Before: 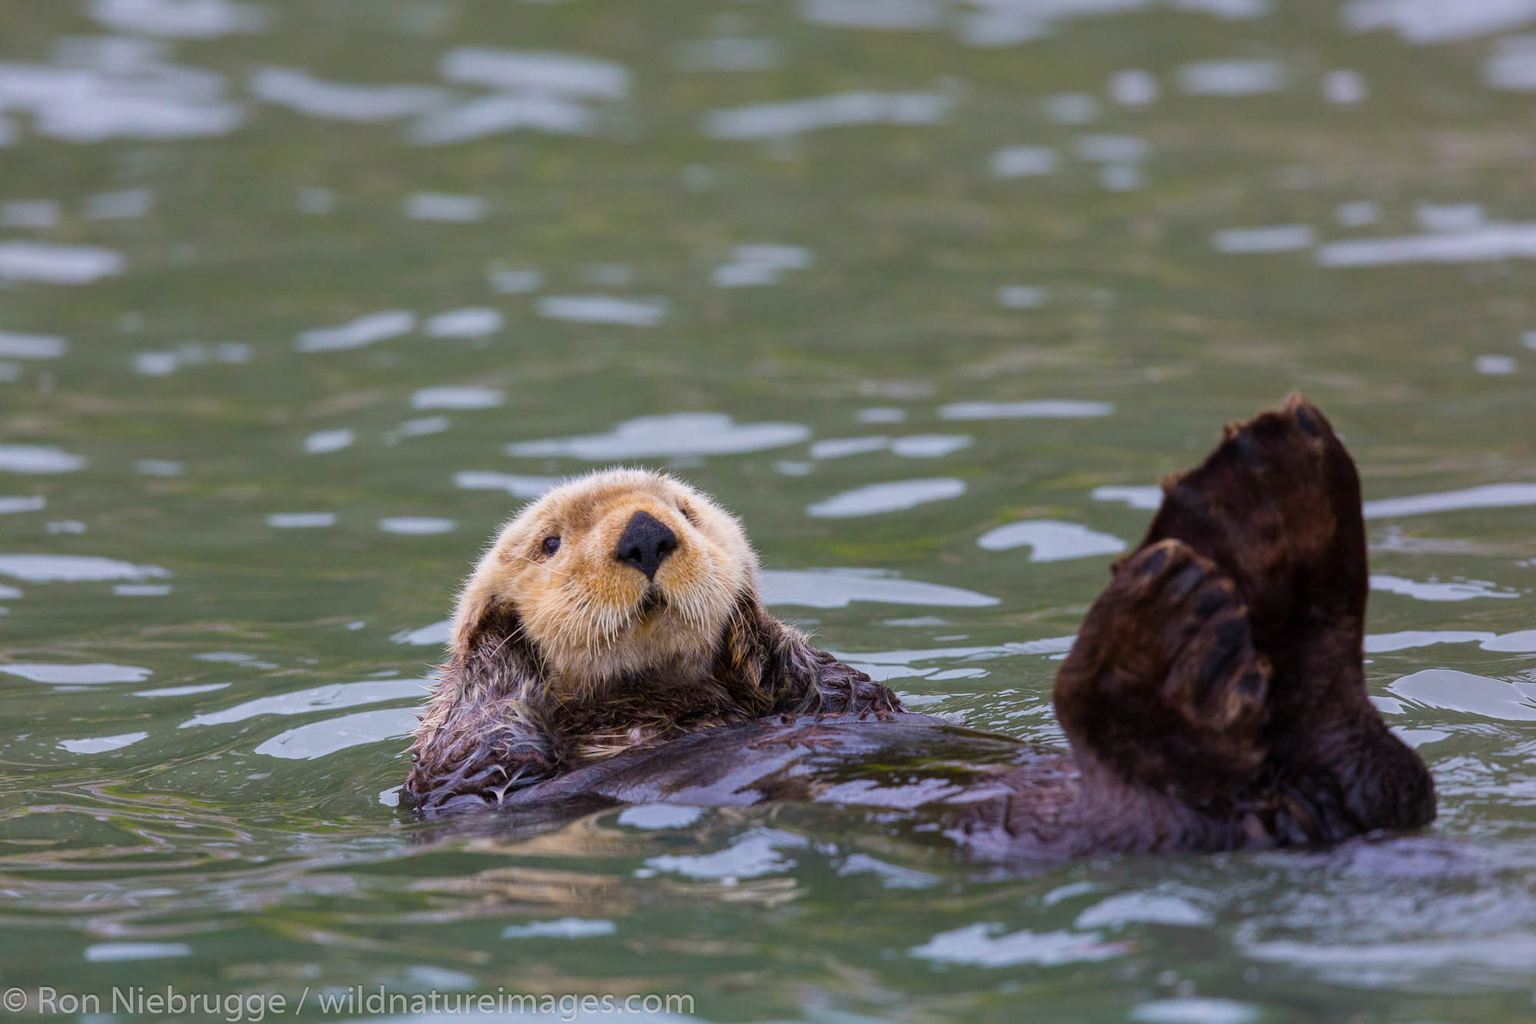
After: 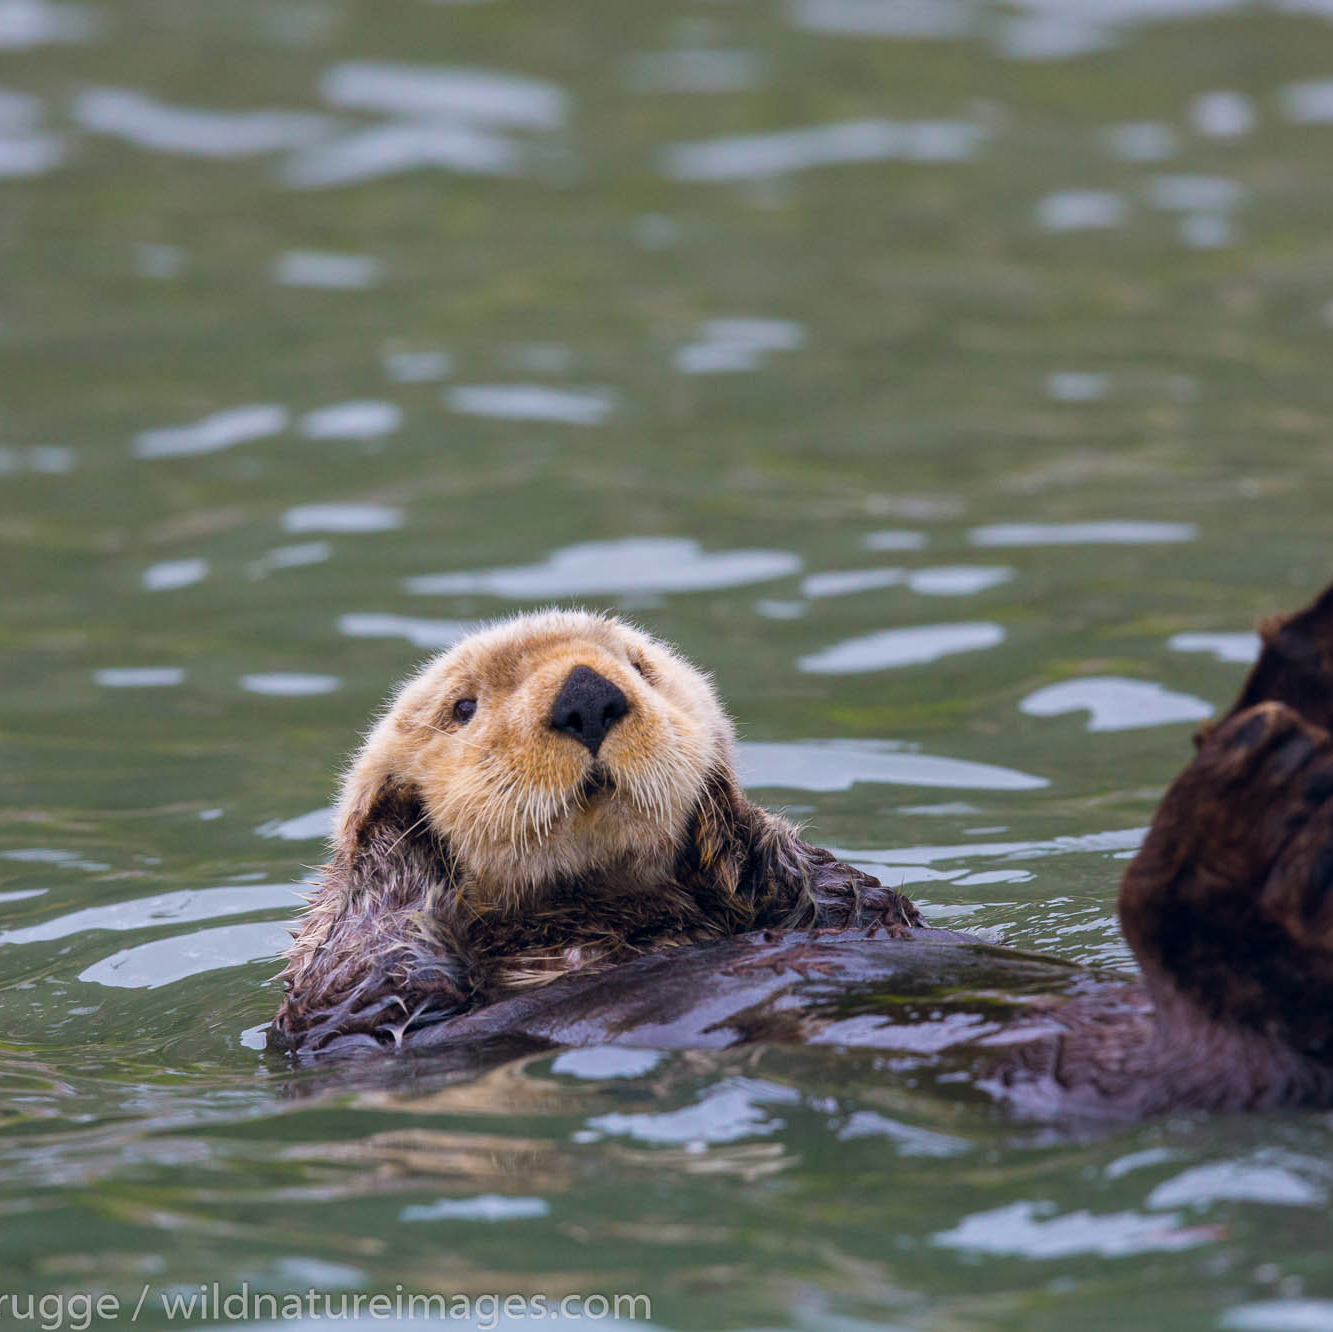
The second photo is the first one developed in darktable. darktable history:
color balance rgb: shadows lift › chroma 3.88%, shadows lift › hue 88.52°, power › hue 214.65°, global offset › chroma 0.1%, global offset › hue 252.4°, contrast 4.45%
crop and rotate: left 12.673%, right 20.66%
